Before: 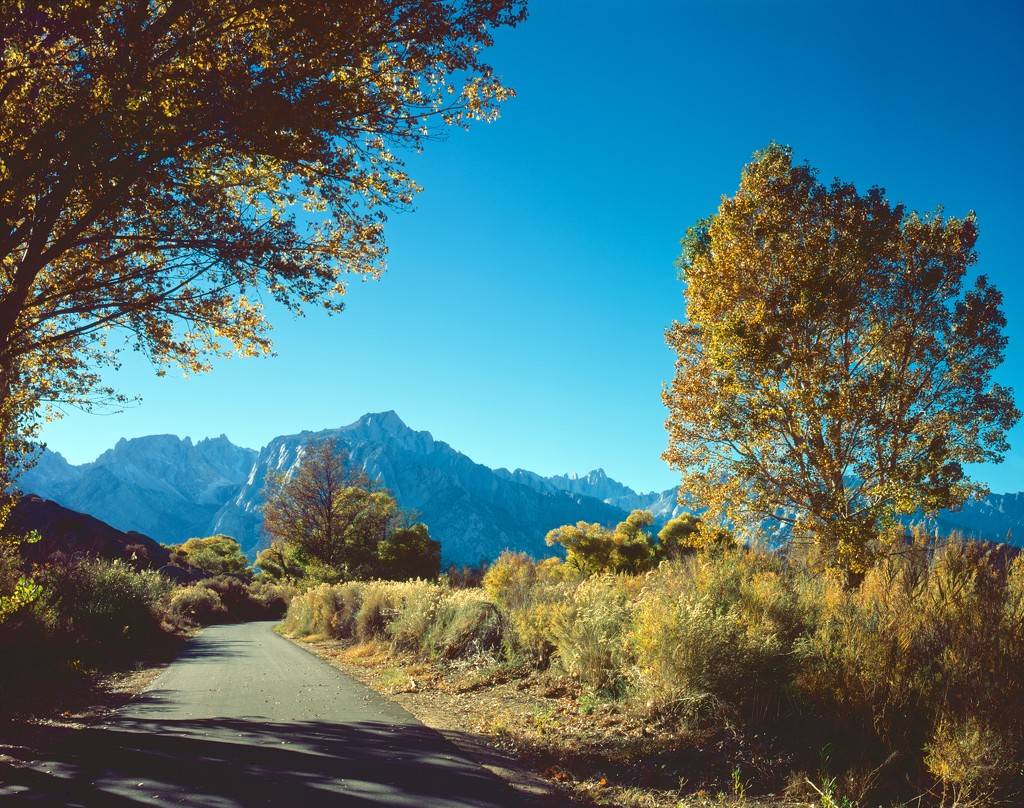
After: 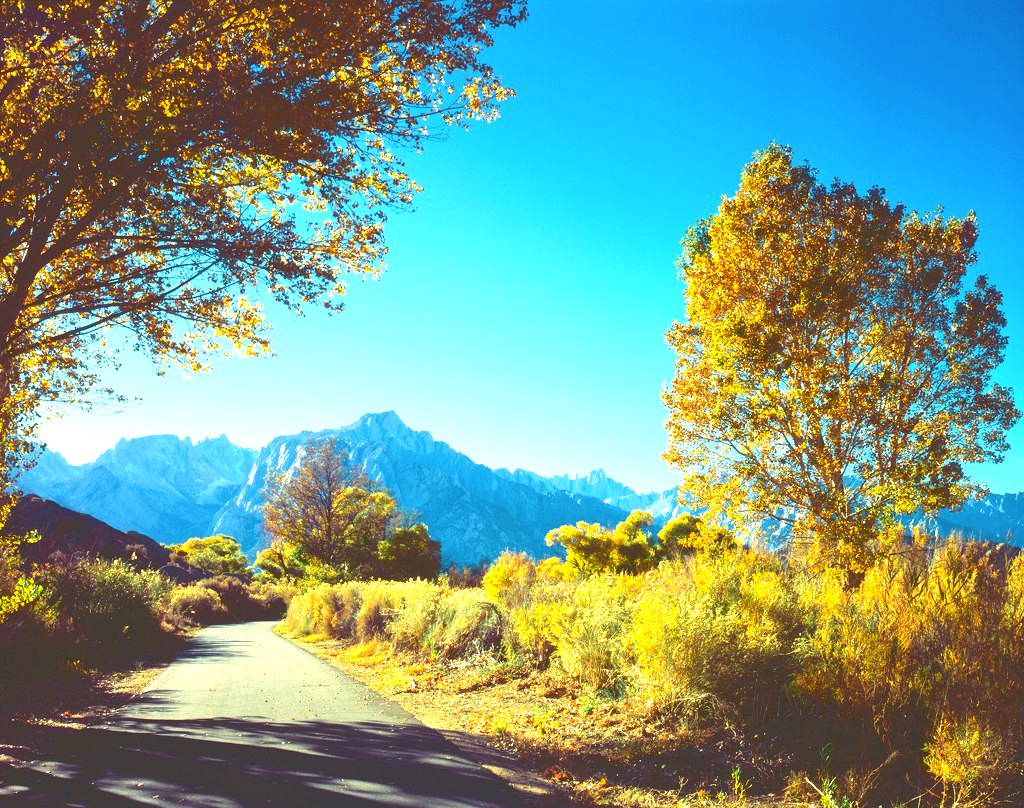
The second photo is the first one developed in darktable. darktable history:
color zones: curves: ch0 [(0.224, 0.526) (0.75, 0.5)]; ch1 [(0.055, 0.526) (0.224, 0.761) (0.377, 0.526) (0.75, 0.5)]
exposure: black level correction -0.002, exposure 1.115 EV, compensate highlight preservation false
